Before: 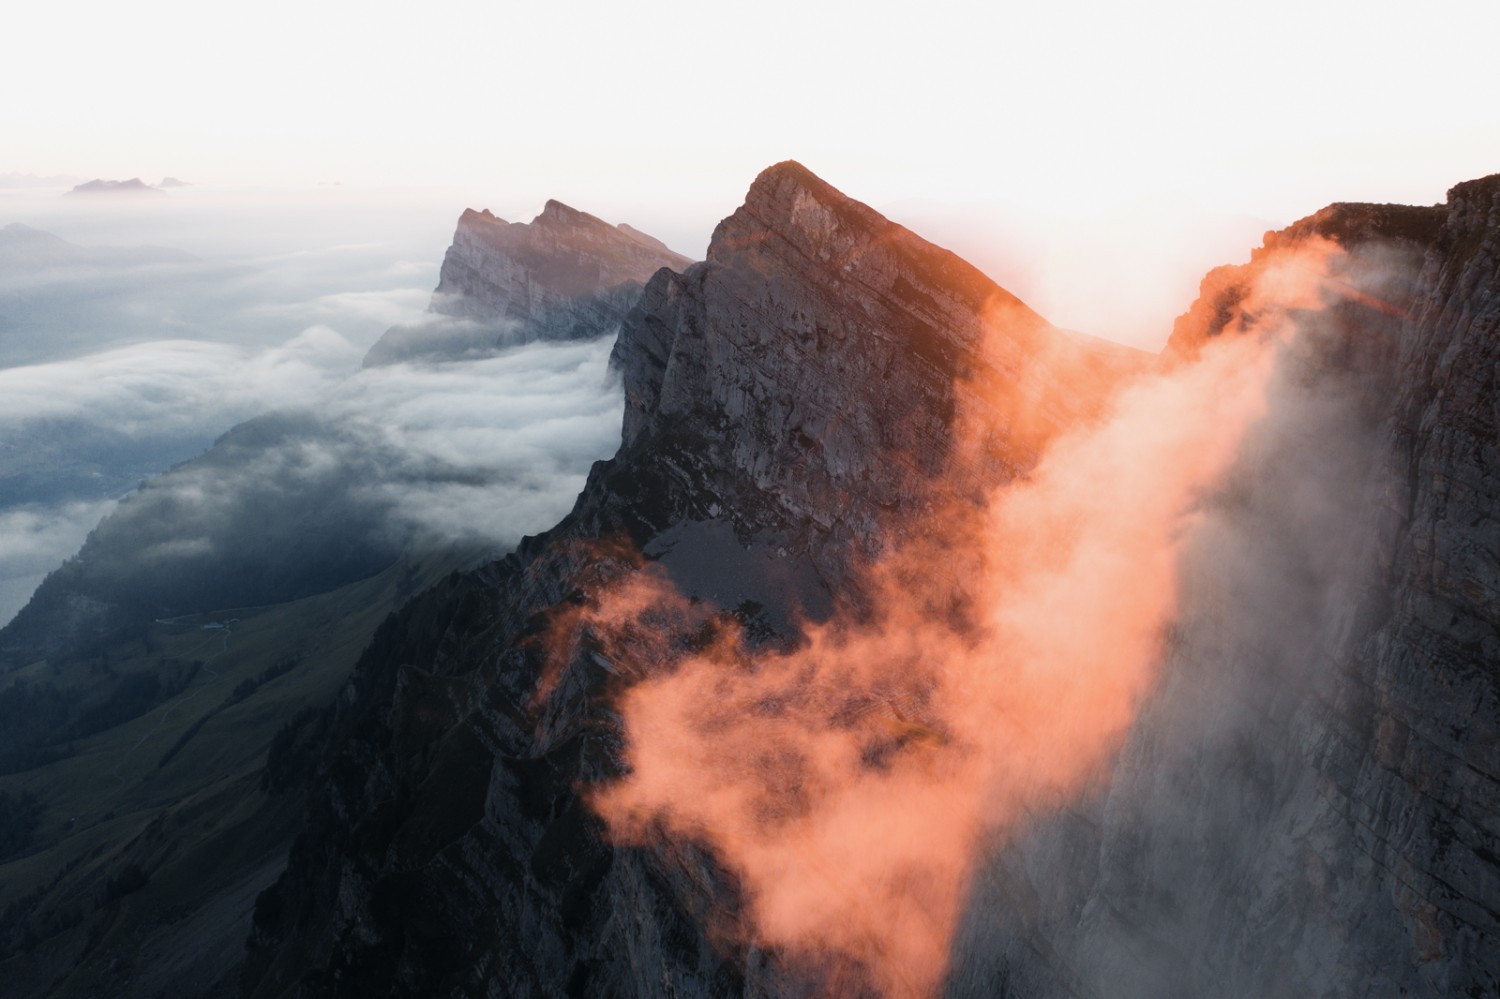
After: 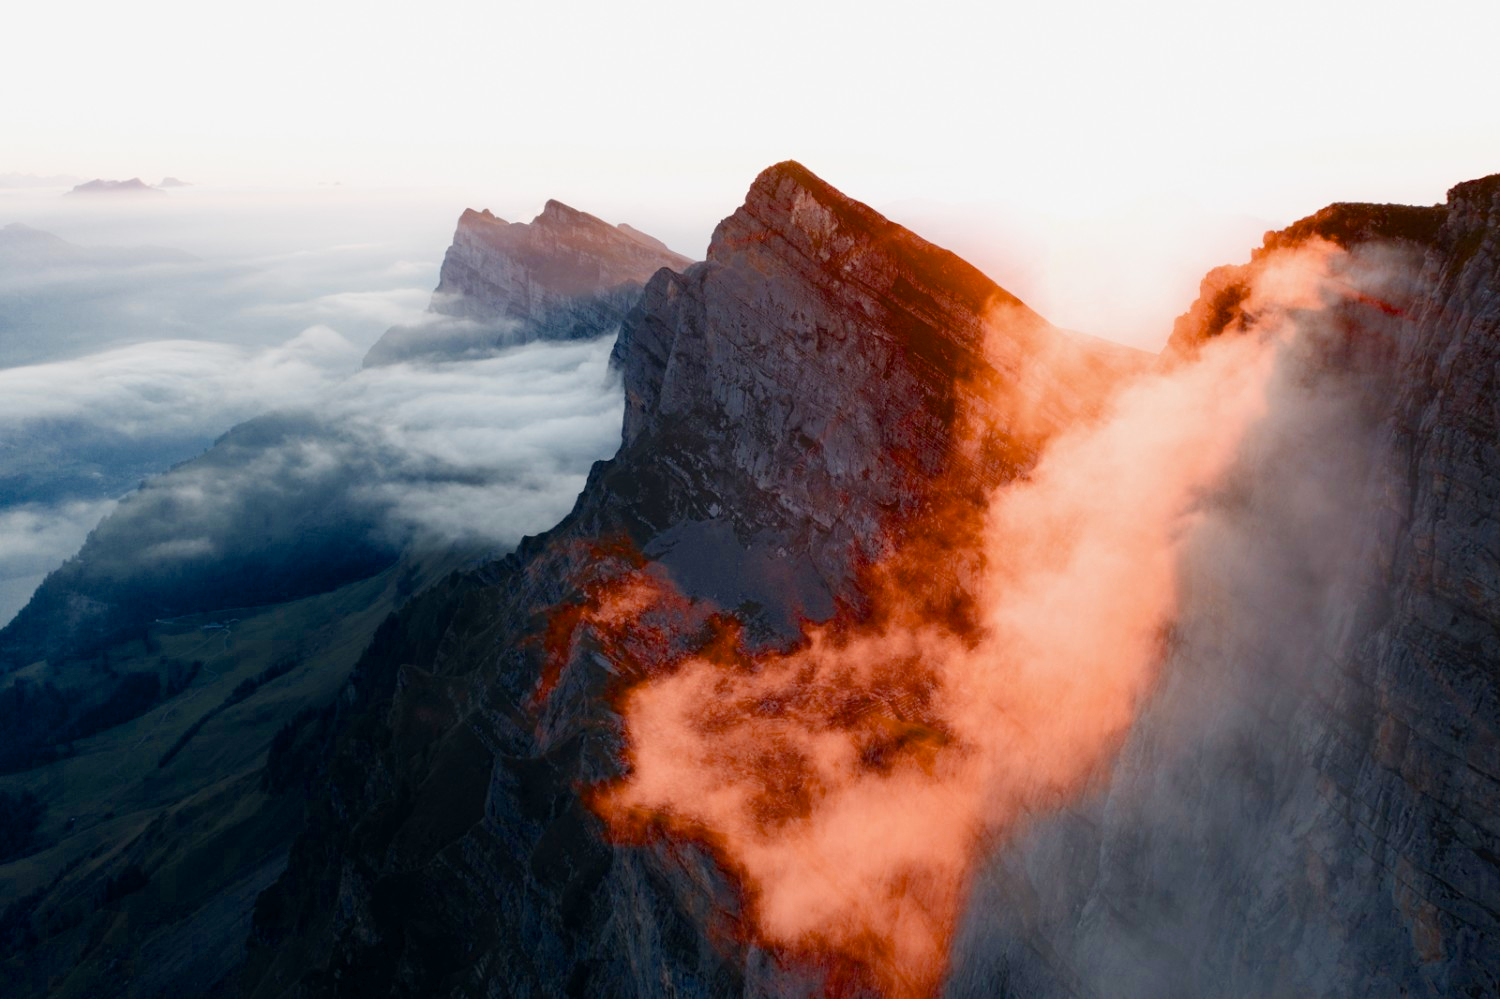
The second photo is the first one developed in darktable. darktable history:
color balance rgb: perceptual saturation grading › global saturation 20%, perceptual saturation grading › highlights -25.33%, perceptual saturation grading › shadows 50.104%, global vibrance 16.289%, saturation formula JzAzBz (2021)
